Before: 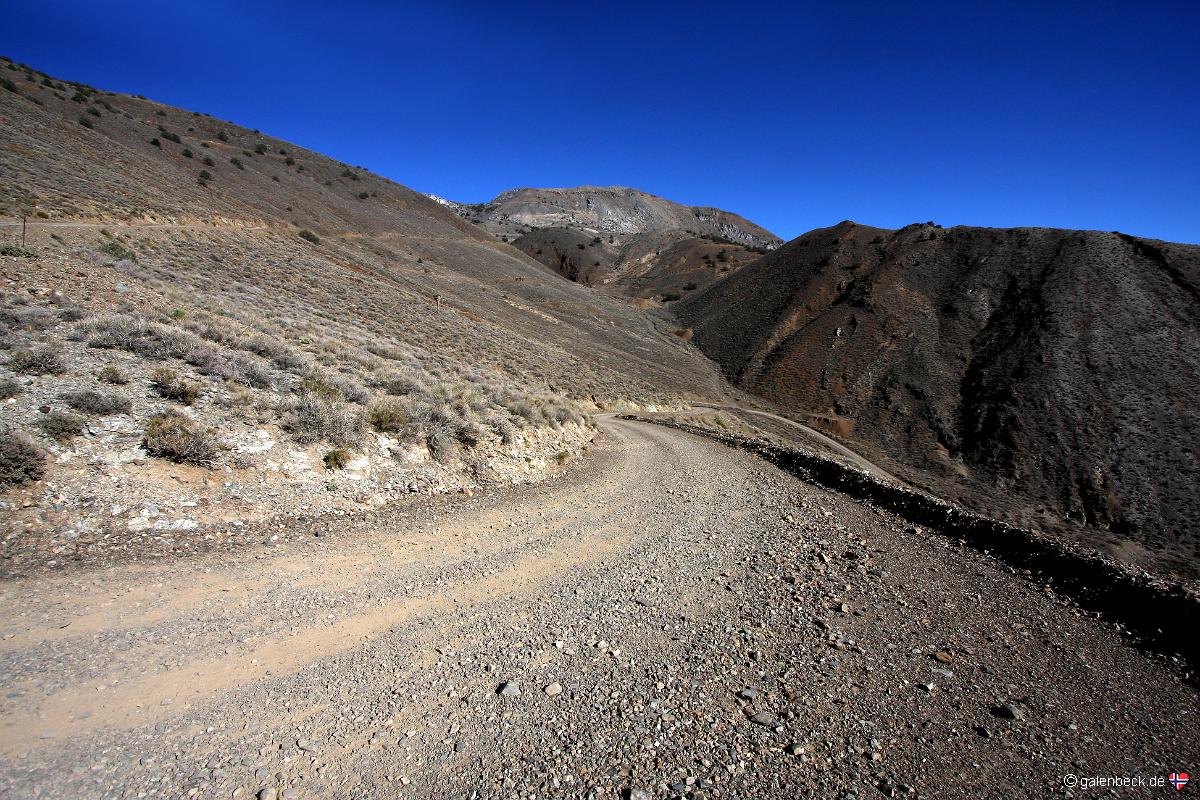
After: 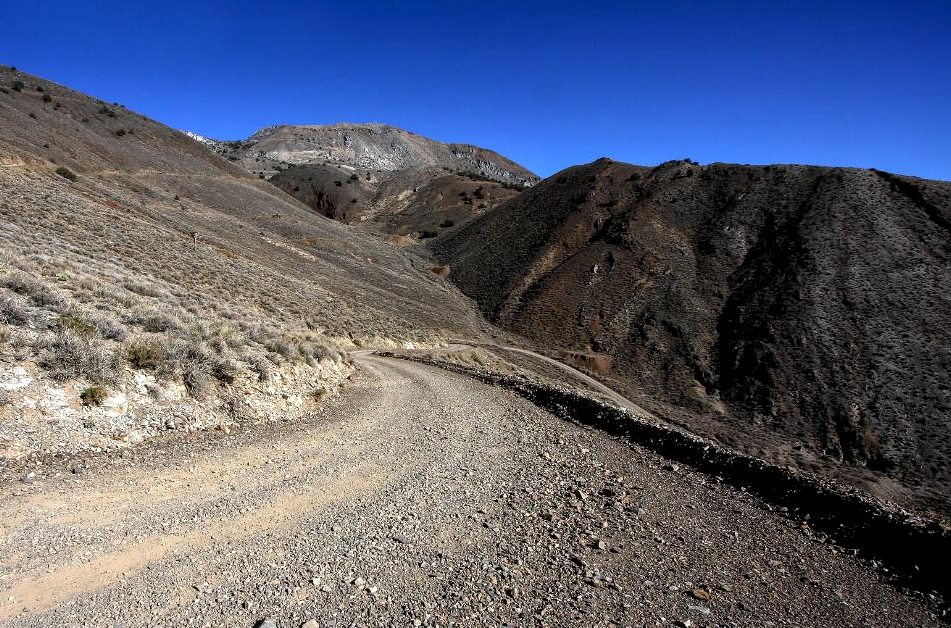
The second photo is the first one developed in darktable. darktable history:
crop and rotate: left 20.269%, top 7.968%, right 0.425%, bottom 13.467%
local contrast: detail 130%
